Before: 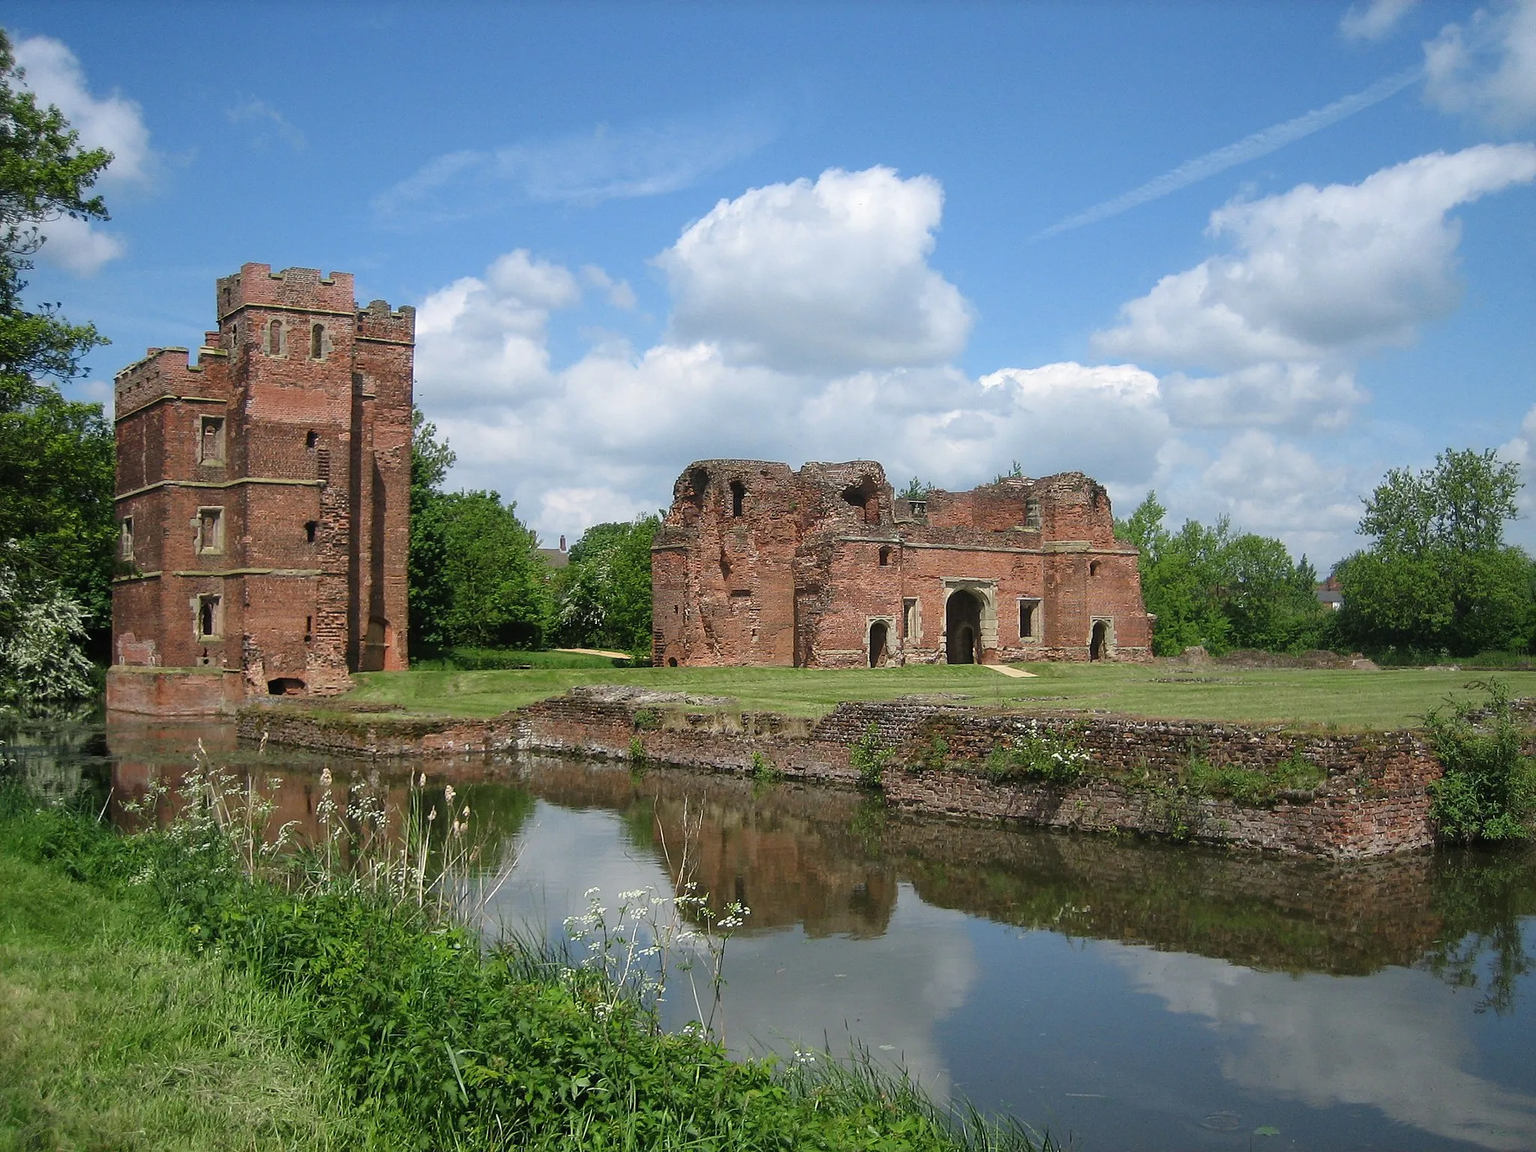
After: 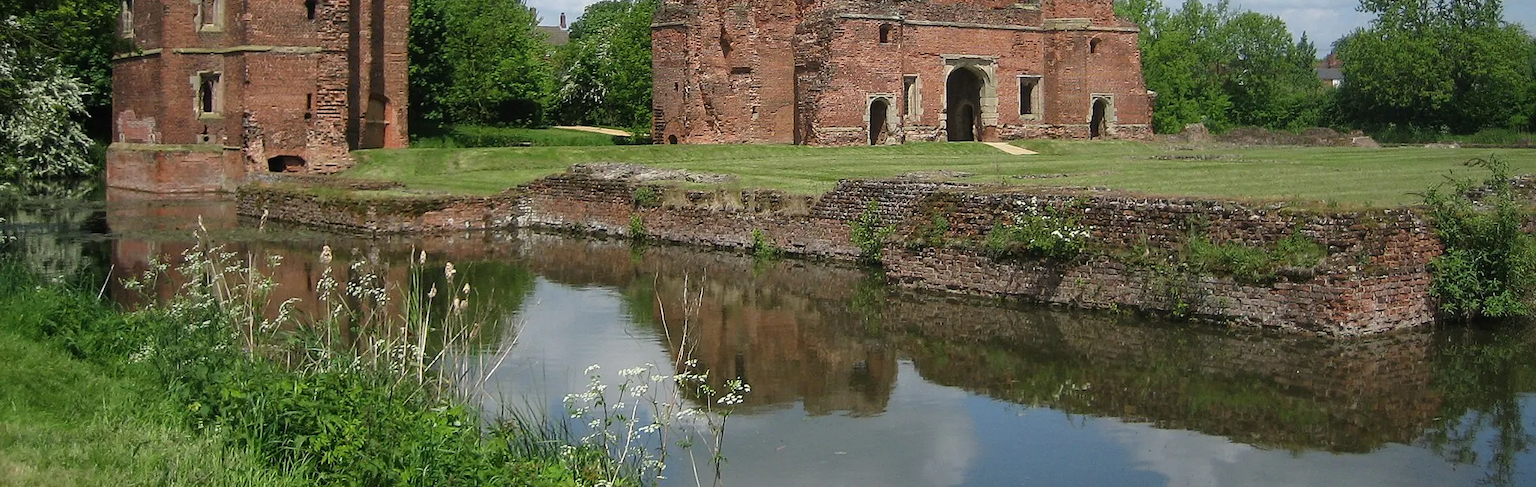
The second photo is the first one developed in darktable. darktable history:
crop: top 45.433%, bottom 12.234%
